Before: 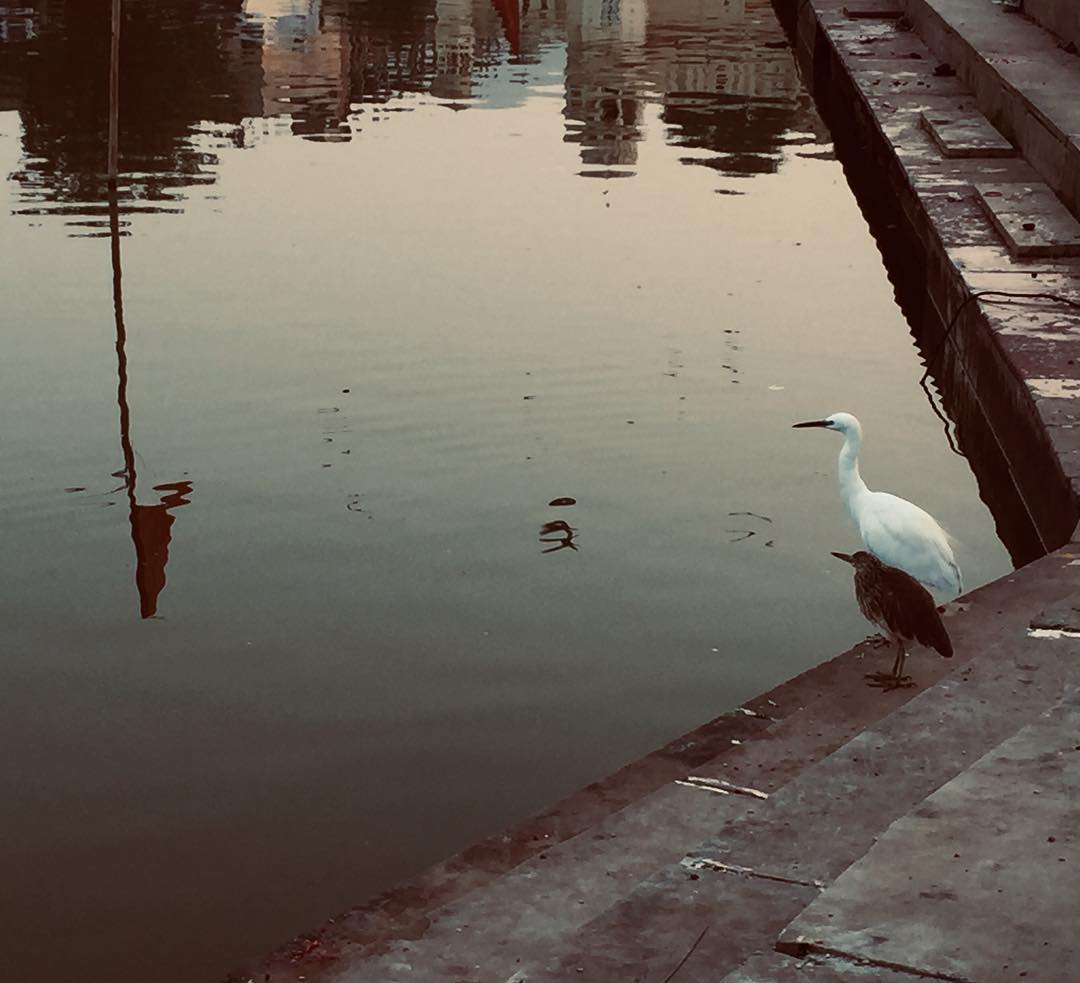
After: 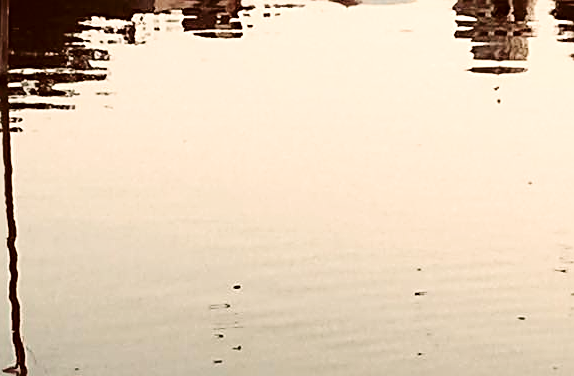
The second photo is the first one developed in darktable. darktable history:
crop: left 10.165%, top 10.583%, right 36.649%, bottom 51.125%
sharpen: radius 2.796, amount 0.704
base curve: curves: ch0 [(0, 0) (0.032, 0.025) (0.121, 0.166) (0.206, 0.329) (0.605, 0.79) (1, 1)], preserve colors none
velvia: strength 6.62%
tone equalizer: -8 EV -0.753 EV, -7 EV -0.678 EV, -6 EV -0.618 EV, -5 EV -0.368 EV, -3 EV 0.372 EV, -2 EV 0.6 EV, -1 EV 0.683 EV, +0 EV 0.746 EV
color correction: highlights a* 6.14, highlights b* 8.27, shadows a* 6.26, shadows b* 7.39, saturation 0.882
